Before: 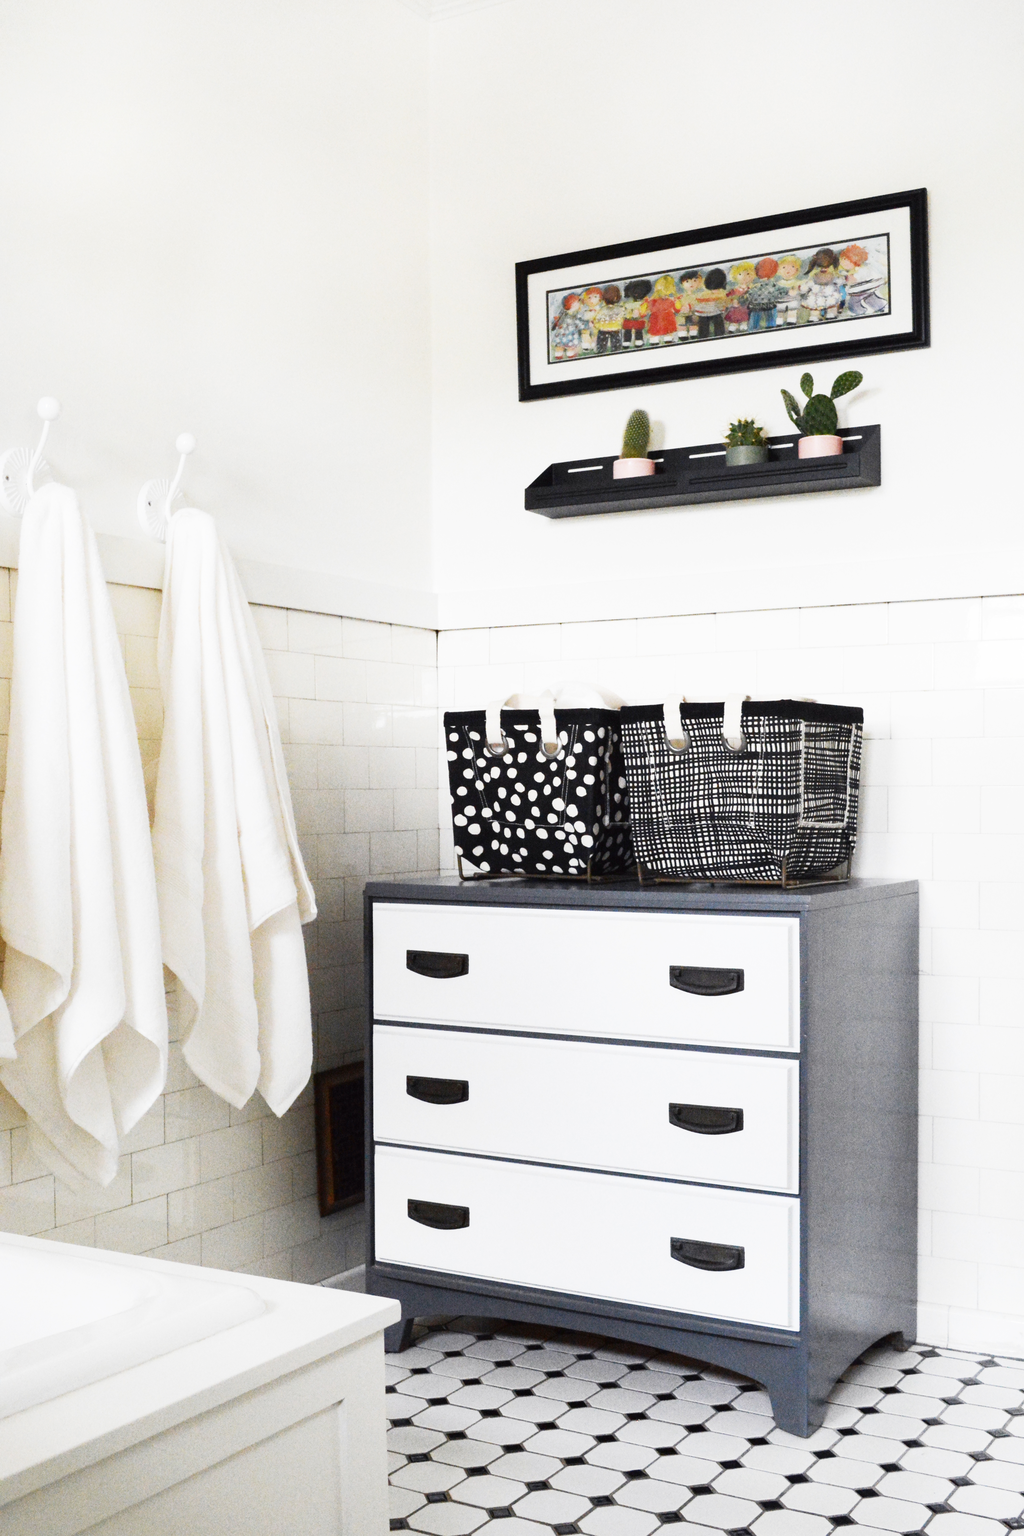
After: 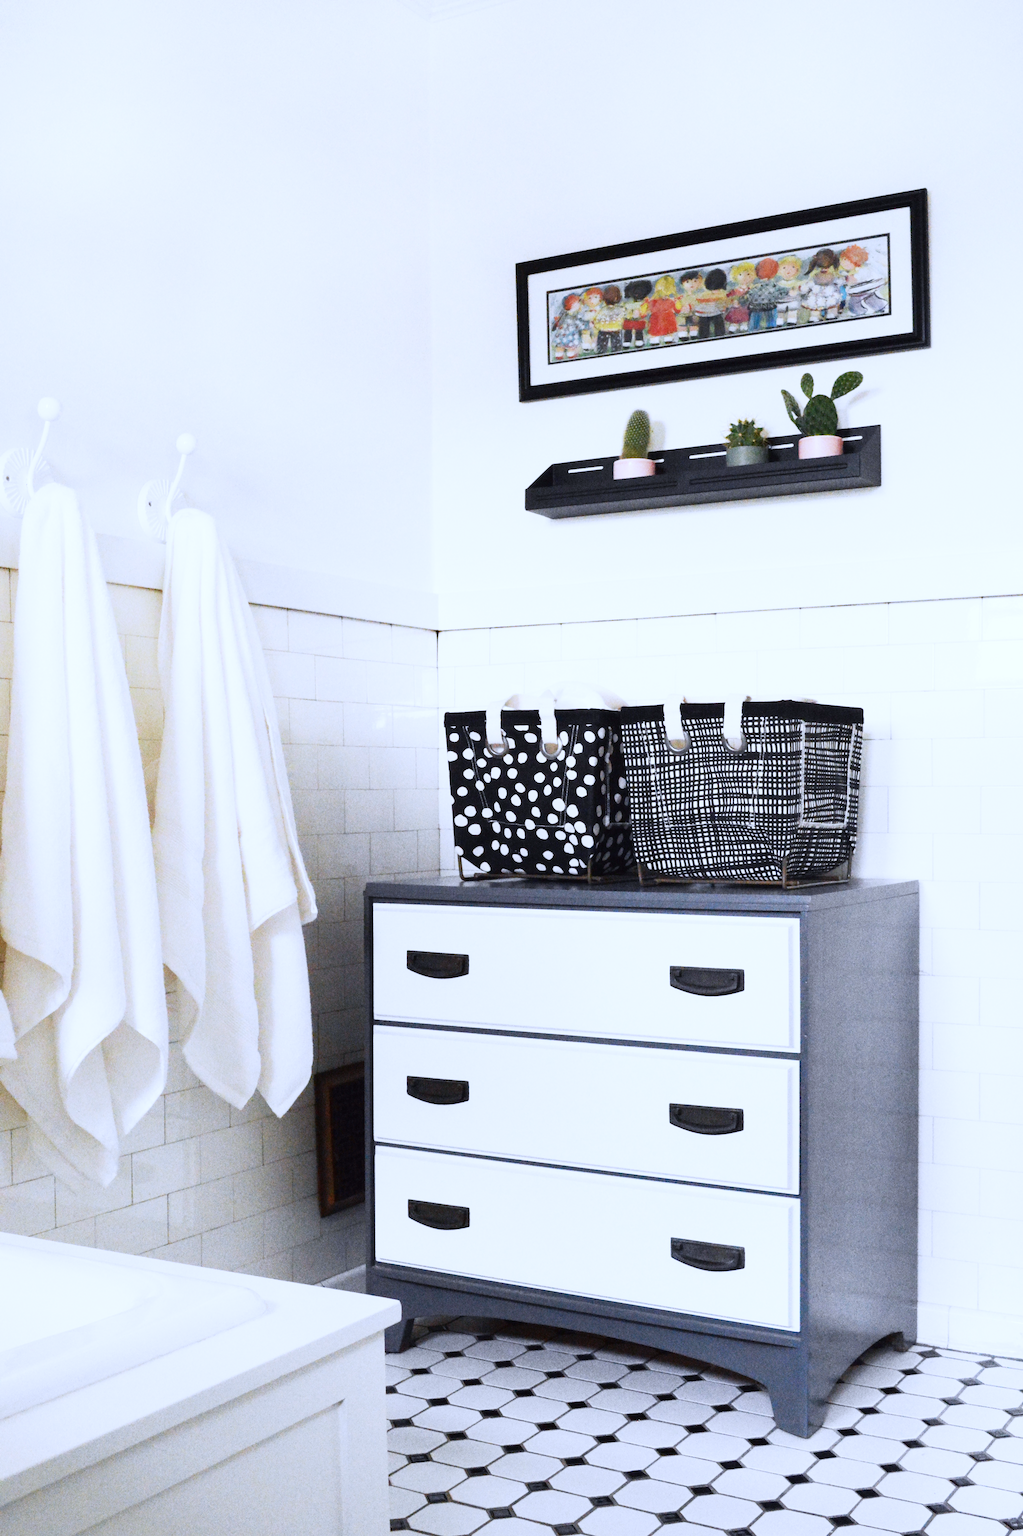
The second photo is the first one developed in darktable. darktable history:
color calibration: illuminant as shot in camera, x 0.37, y 0.382, temperature 4318.21 K
